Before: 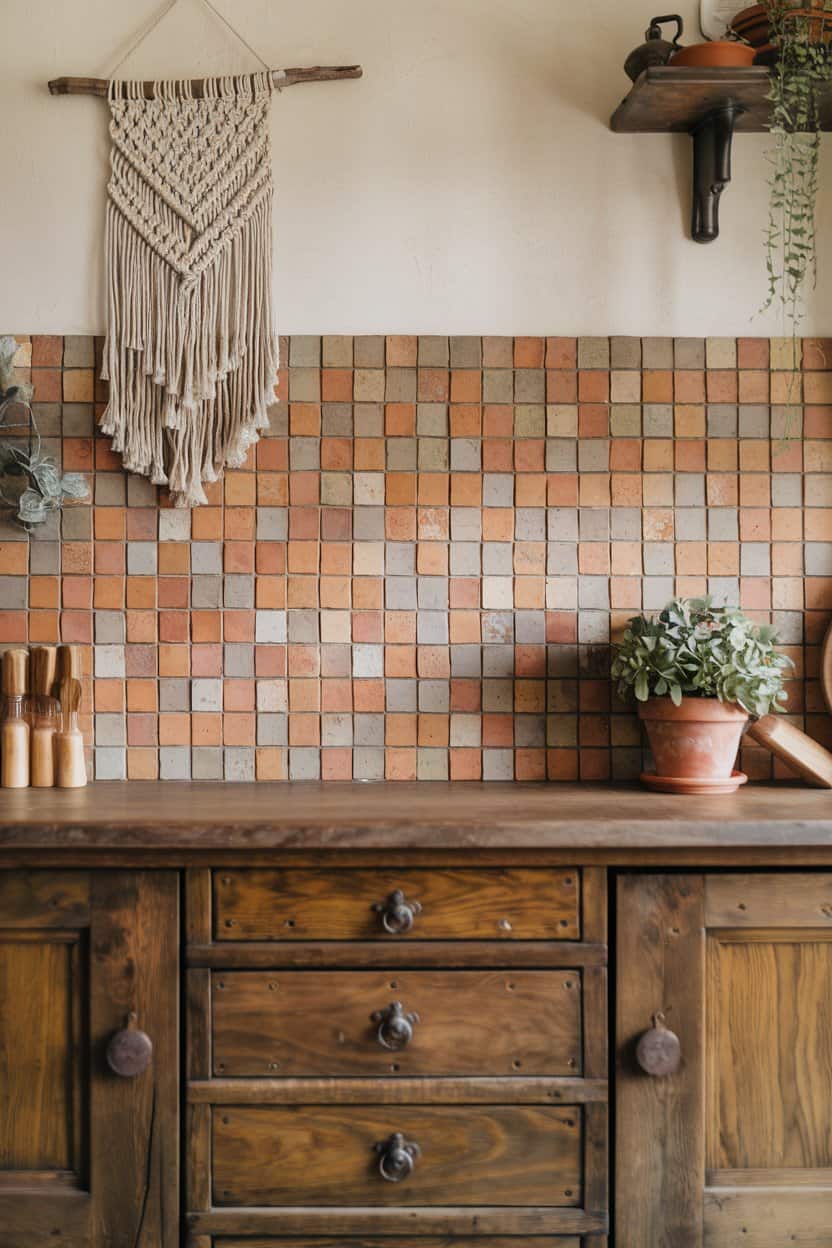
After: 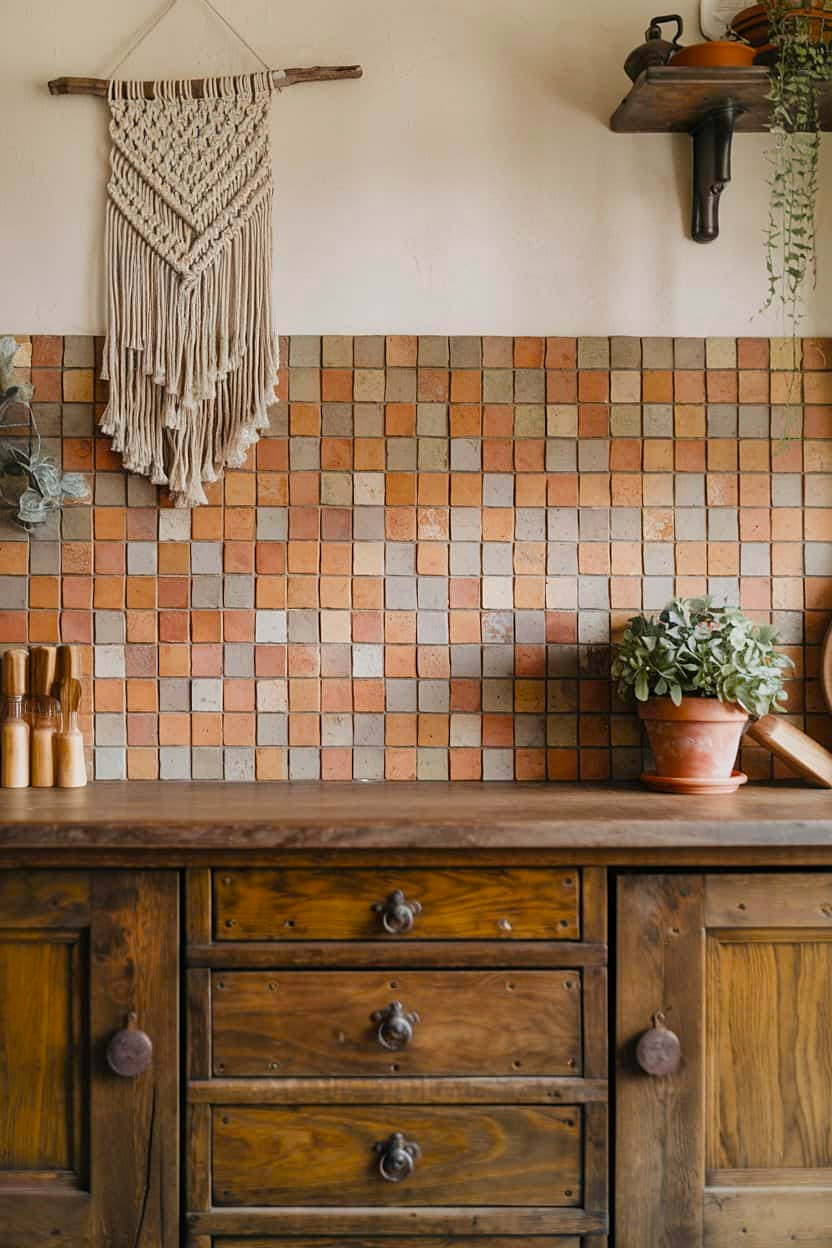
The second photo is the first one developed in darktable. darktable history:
sharpen: amount 0.2
color balance rgb: linear chroma grading › shadows -8%, linear chroma grading › global chroma 10%, perceptual saturation grading › global saturation 2%, perceptual saturation grading › highlights -2%, perceptual saturation grading › mid-tones 4%, perceptual saturation grading › shadows 8%, perceptual brilliance grading › global brilliance 2%, perceptual brilliance grading › highlights -4%, global vibrance 16%, saturation formula JzAzBz (2021)
